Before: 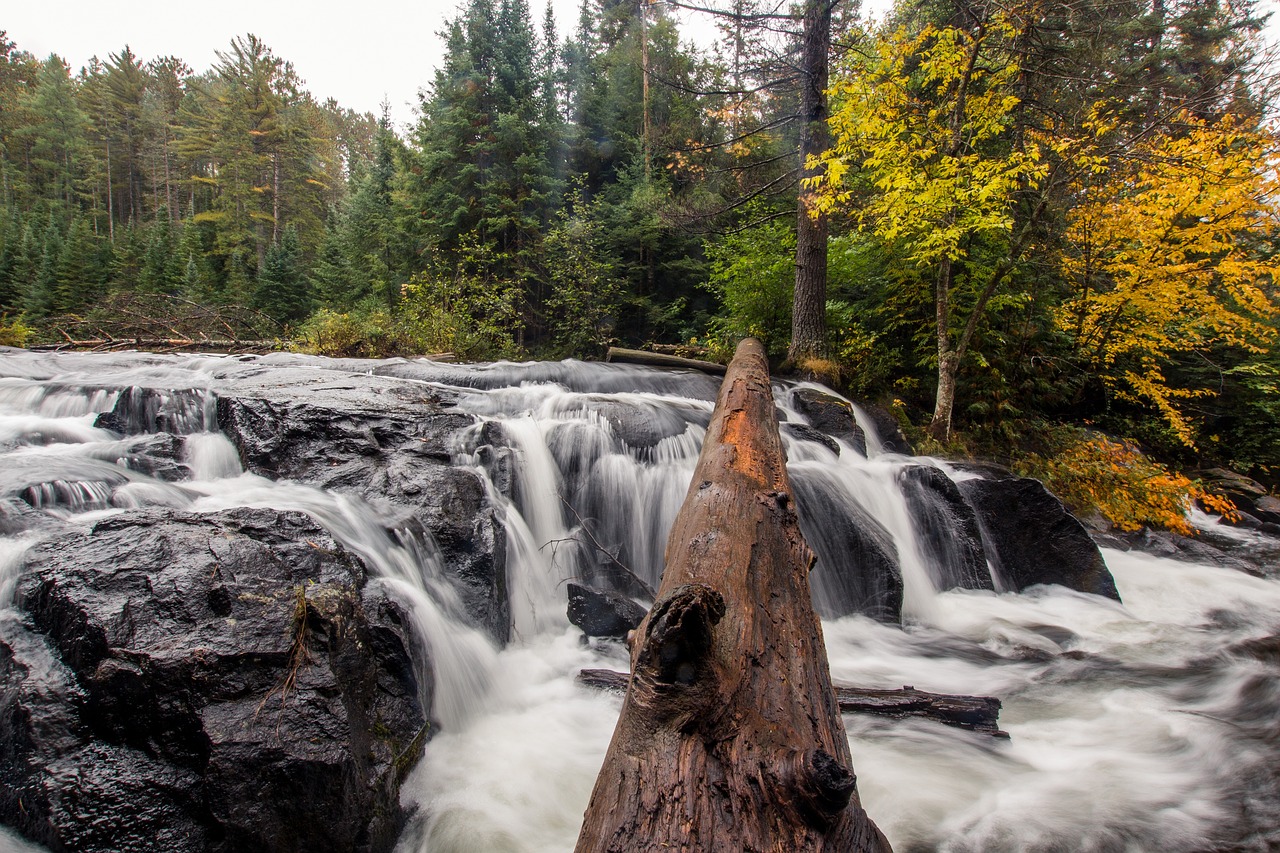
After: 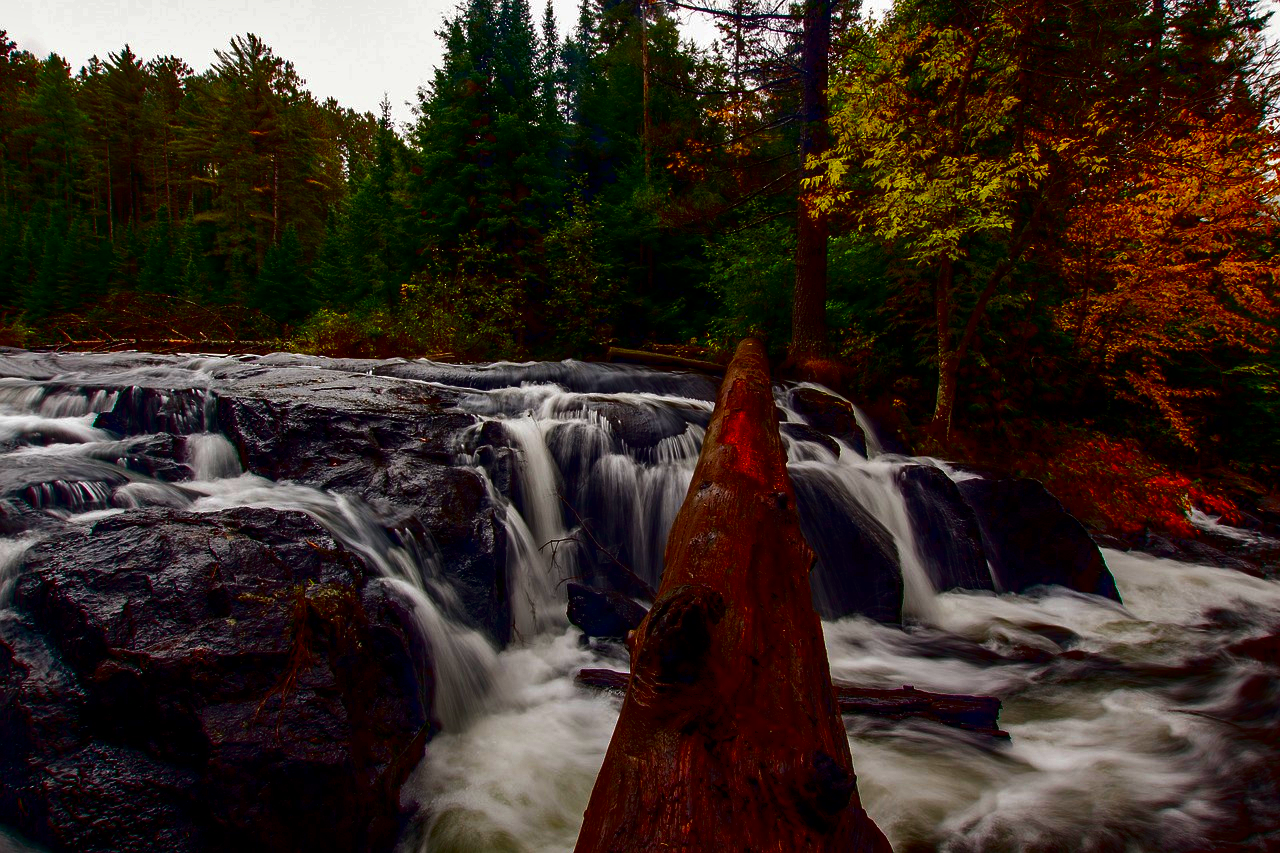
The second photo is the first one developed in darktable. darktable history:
haze removal: adaptive false
contrast brightness saturation: brightness -0.998, saturation 0.987
shadows and highlights: shadows 24.49, highlights -78.59, soften with gaussian
